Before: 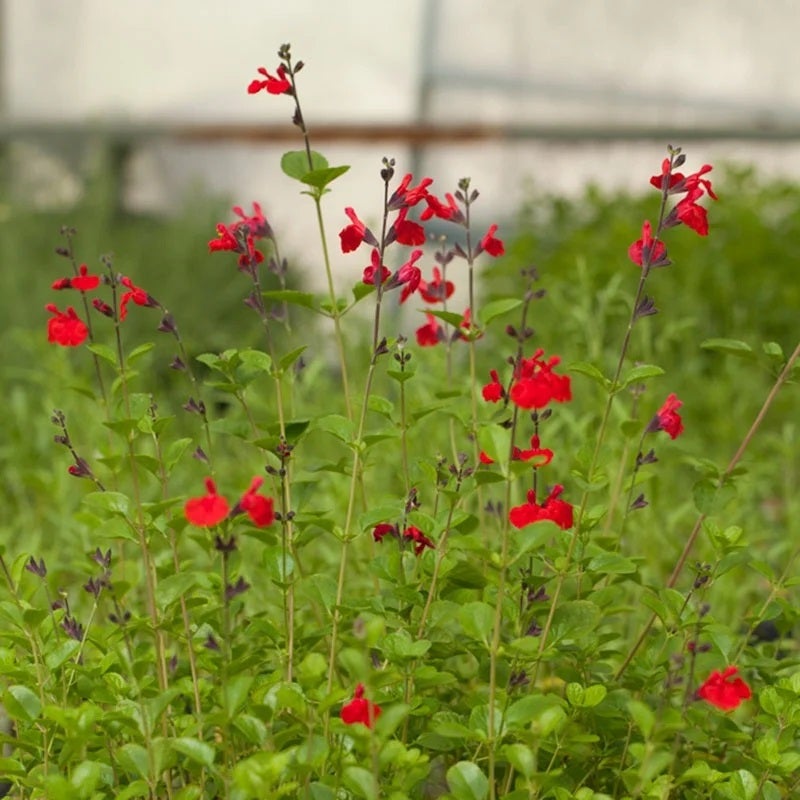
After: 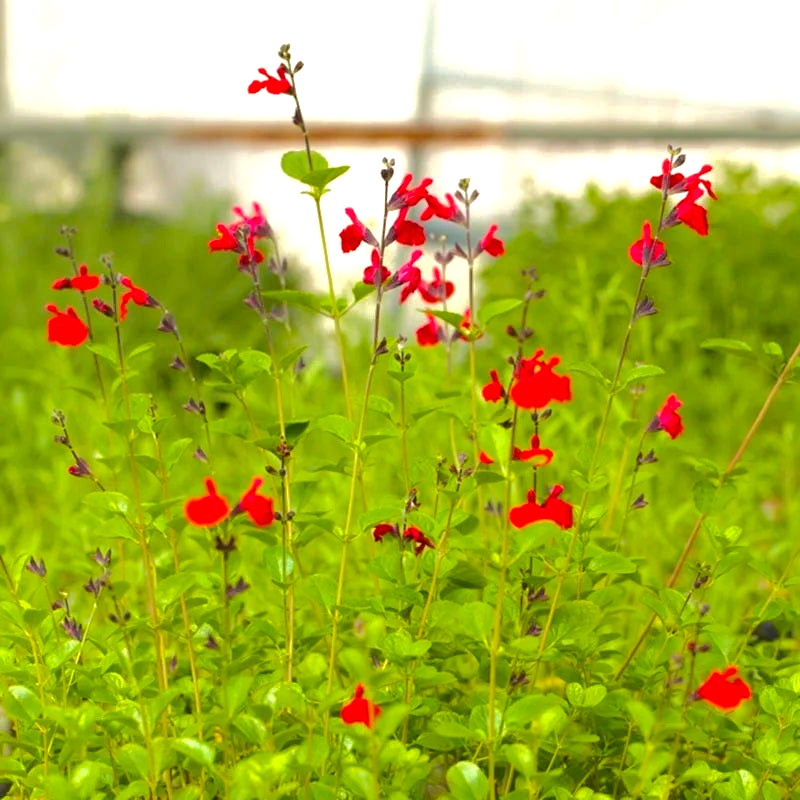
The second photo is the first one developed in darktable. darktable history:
exposure: exposure 1.057 EV, compensate highlight preservation false
tone curve: curves: ch0 [(0, 0) (0.003, 0.01) (0.011, 0.014) (0.025, 0.029) (0.044, 0.051) (0.069, 0.072) (0.1, 0.097) (0.136, 0.123) (0.177, 0.16) (0.224, 0.2) (0.277, 0.248) (0.335, 0.305) (0.399, 0.37) (0.468, 0.454) (0.543, 0.534) (0.623, 0.609) (0.709, 0.681) (0.801, 0.752) (0.898, 0.841) (1, 1)], color space Lab, linked channels, preserve colors none
color balance rgb: global offset › luminance -0.266%, perceptual saturation grading › global saturation 29.354%, global vibrance 20%
